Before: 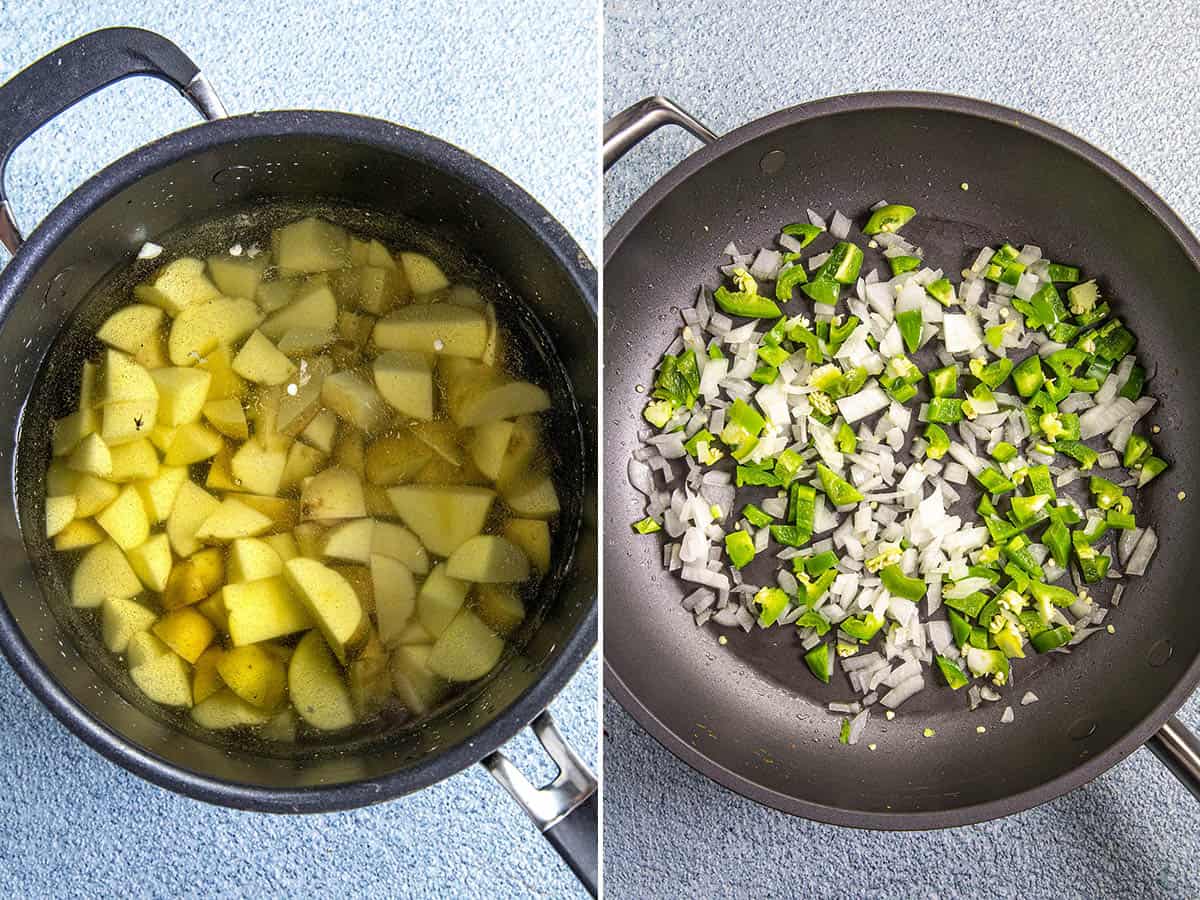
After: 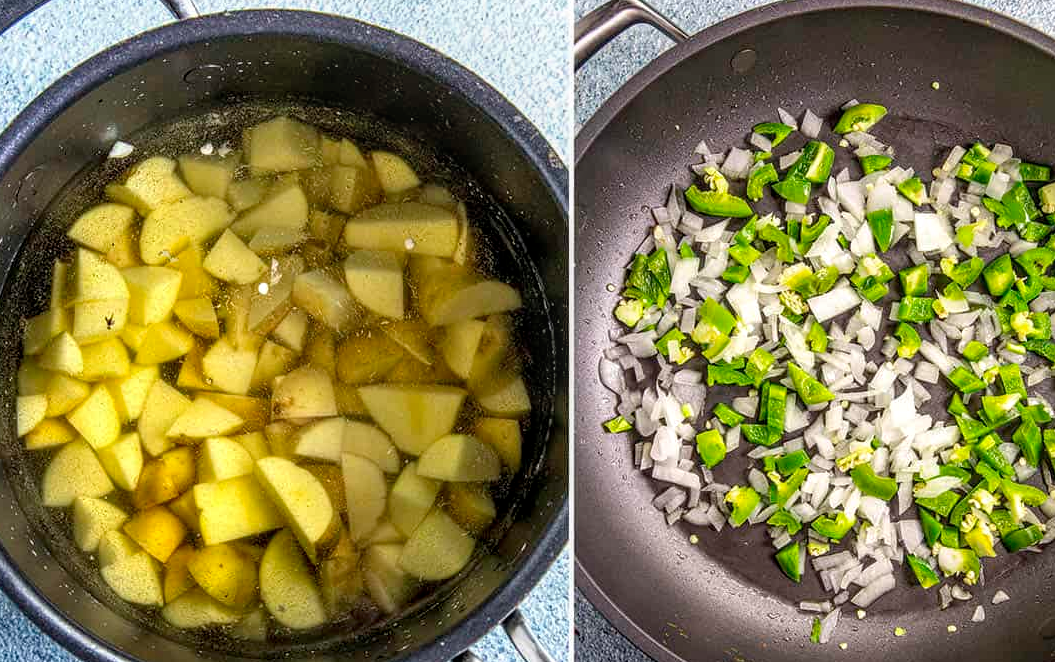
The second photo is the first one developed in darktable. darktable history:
crop and rotate: left 2.425%, top 11.305%, right 9.6%, bottom 15.08%
local contrast: on, module defaults
